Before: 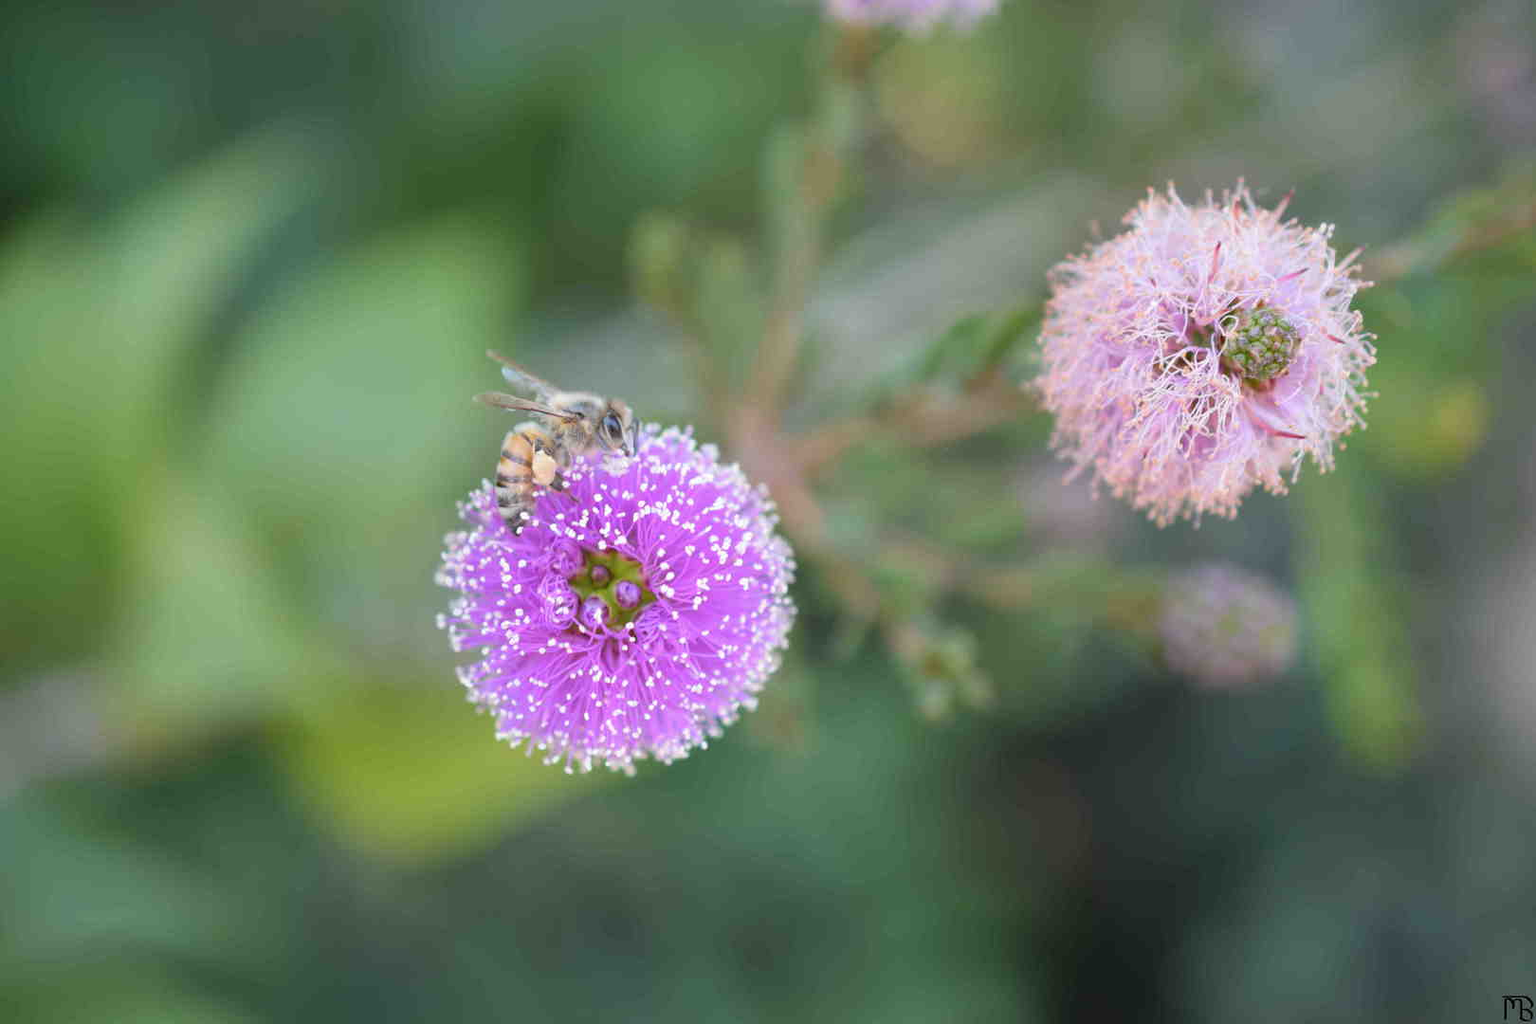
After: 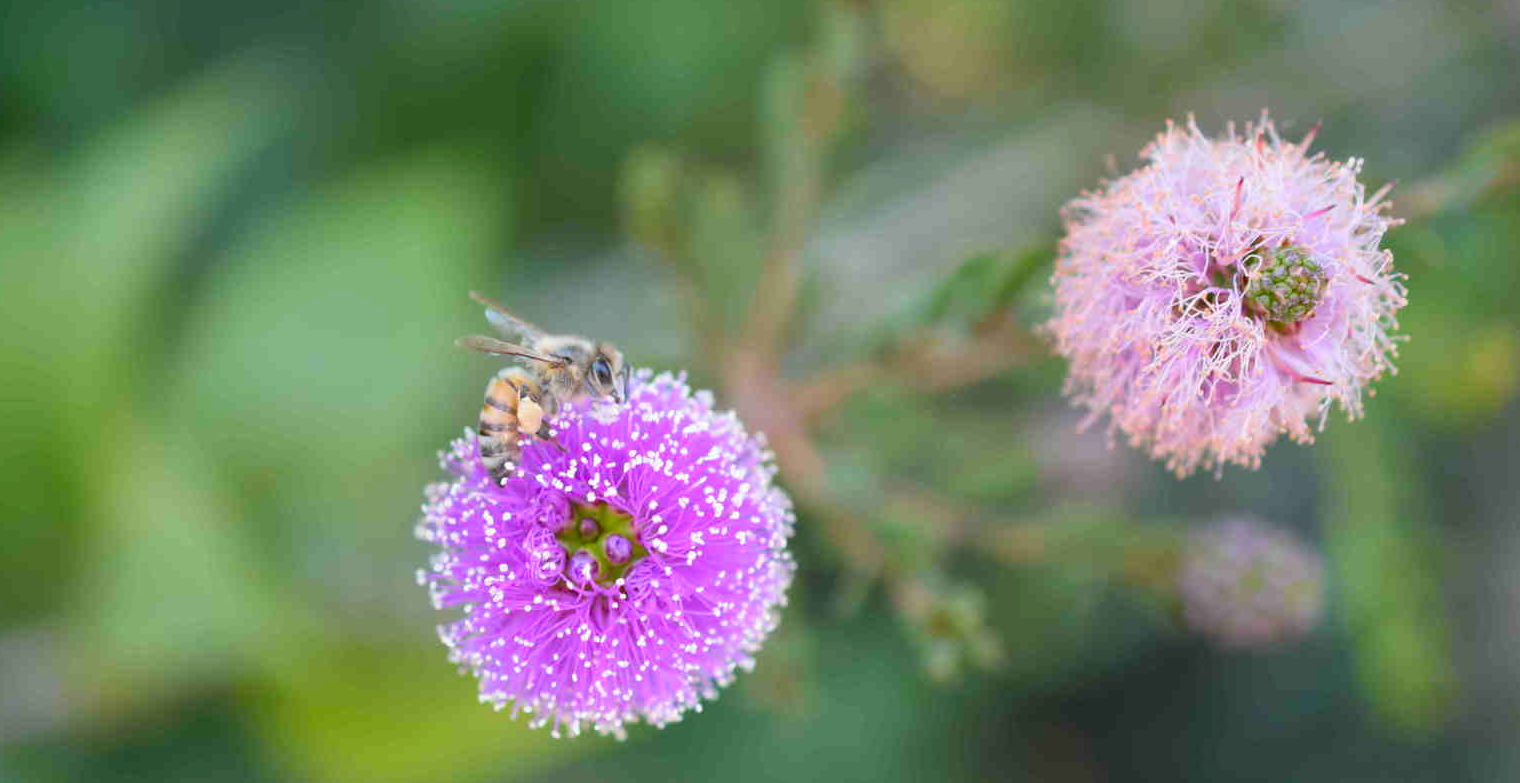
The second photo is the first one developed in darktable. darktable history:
contrast brightness saturation: contrast 0.08, saturation 0.2
crop: left 2.737%, top 7.287%, right 3.421%, bottom 20.179%
white balance: emerald 1
